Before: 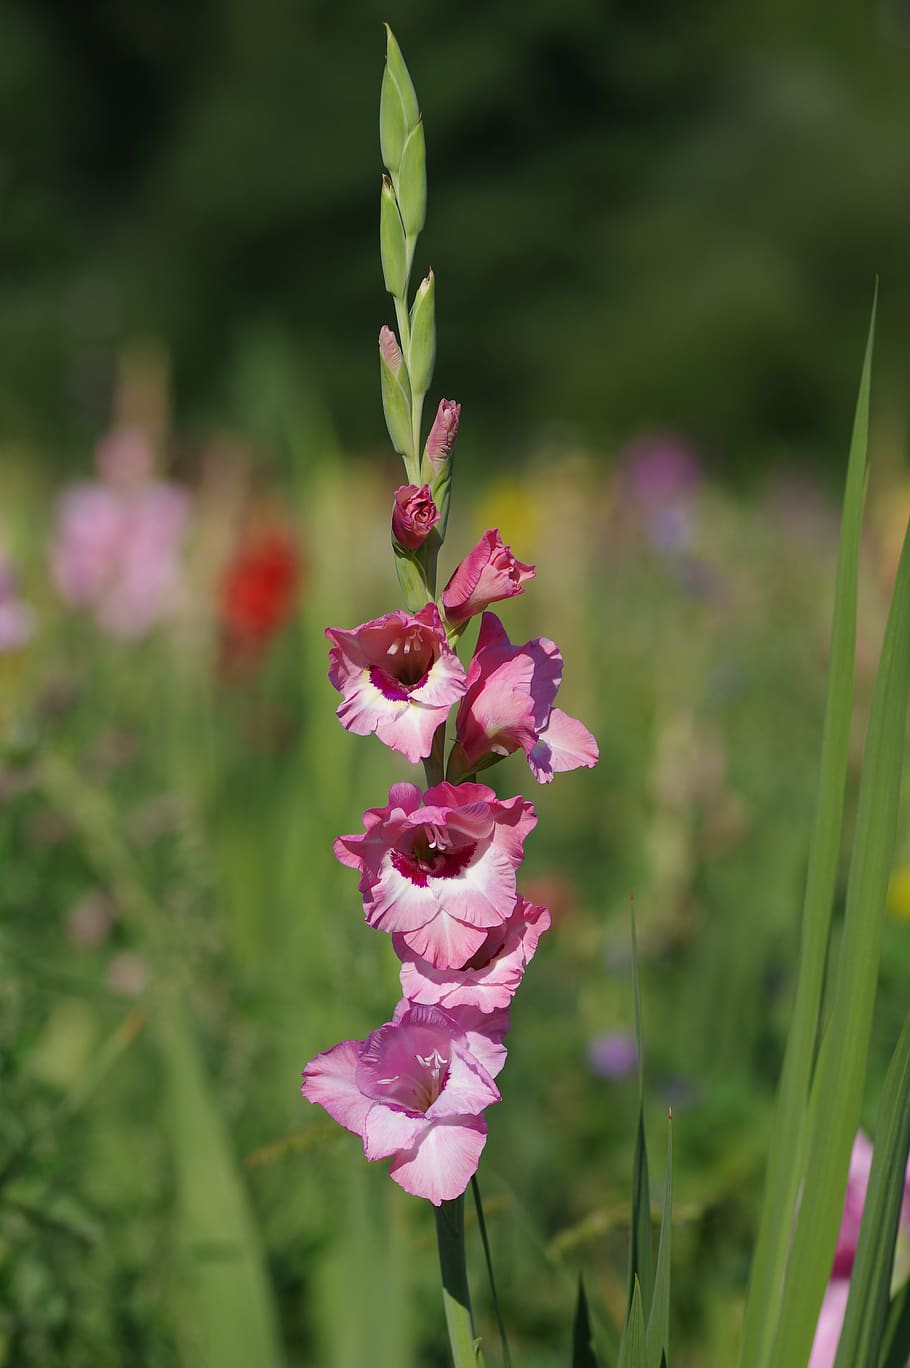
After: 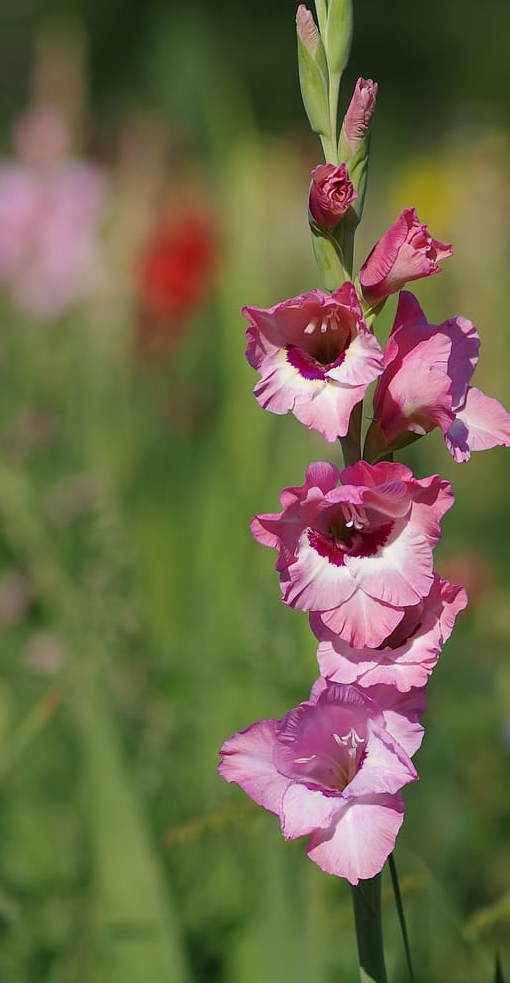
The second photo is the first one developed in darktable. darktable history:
crop: left 9.228%, top 23.476%, right 34.689%, bottom 4.666%
